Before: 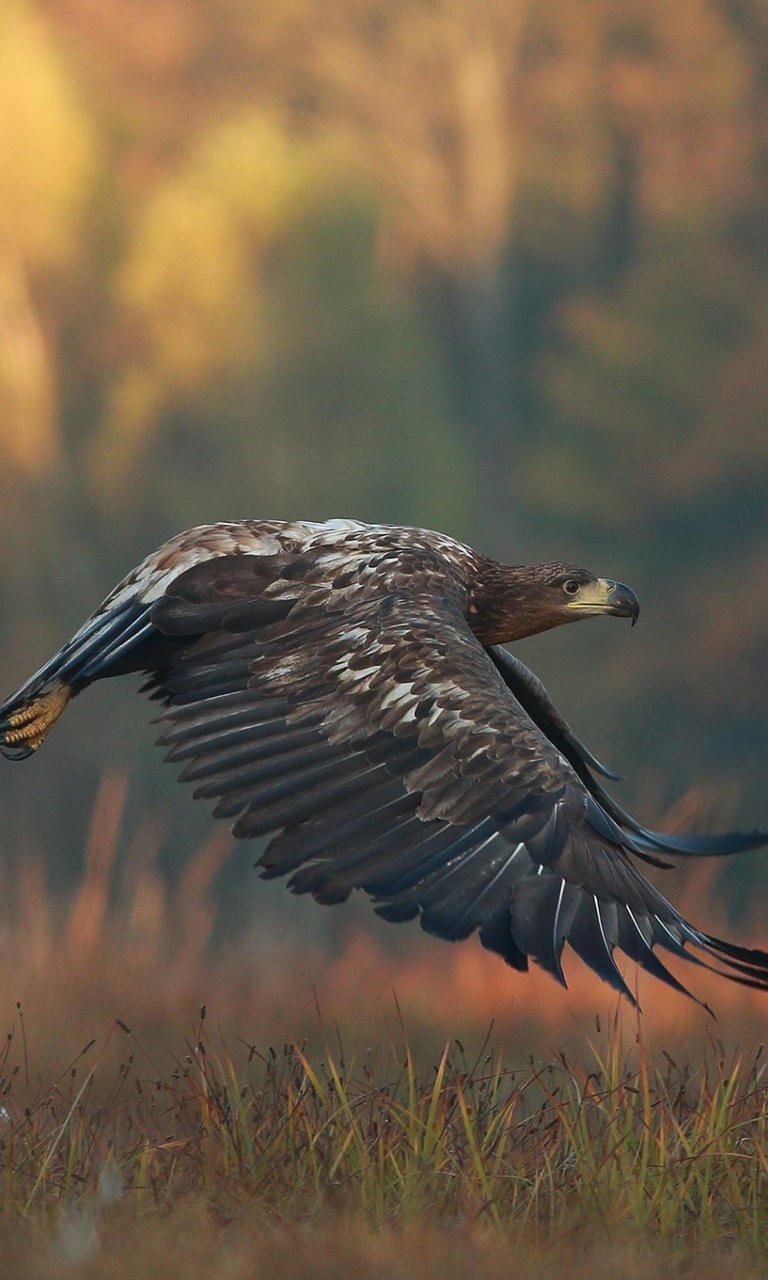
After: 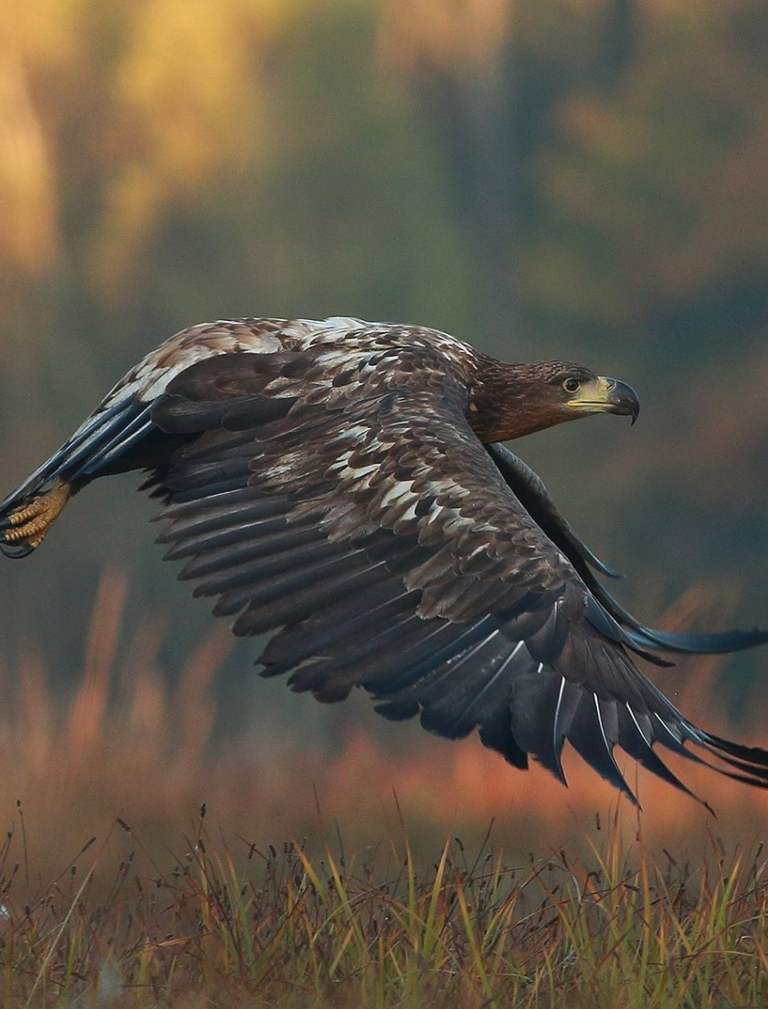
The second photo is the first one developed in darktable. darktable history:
crop and rotate: top 15.82%, bottom 5.335%
